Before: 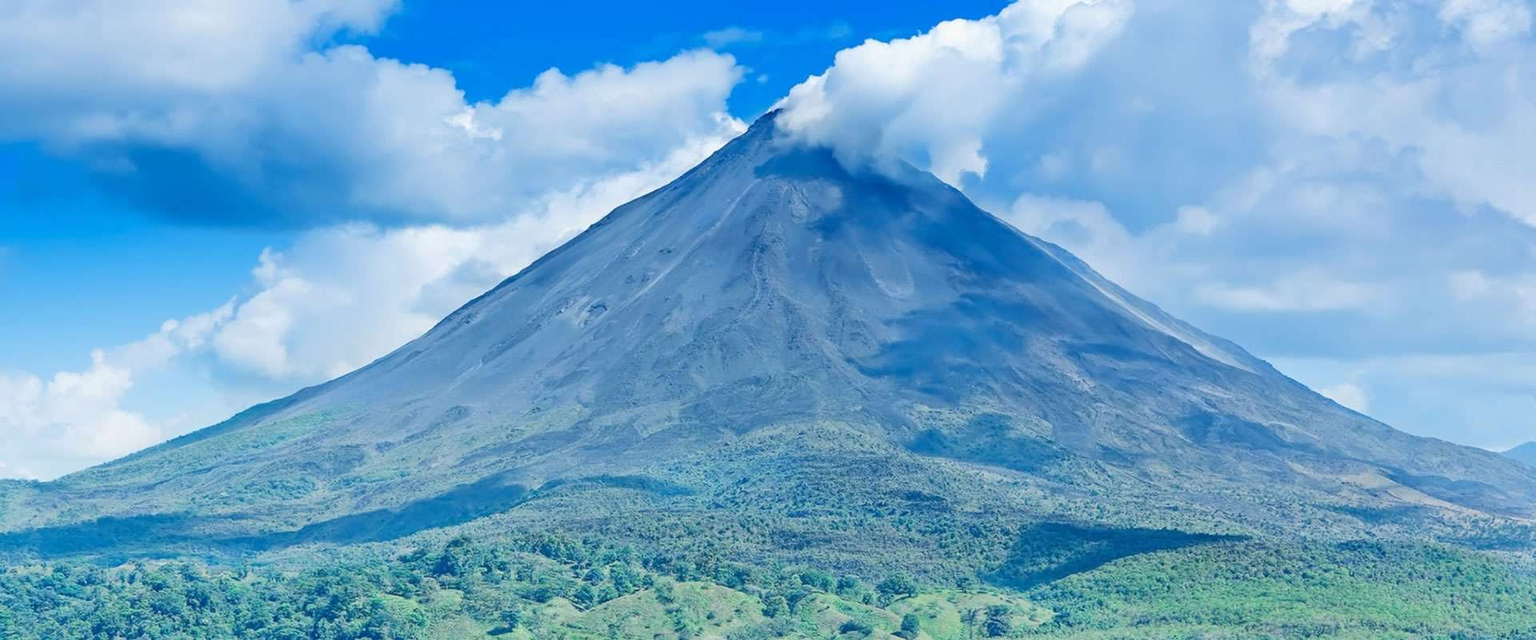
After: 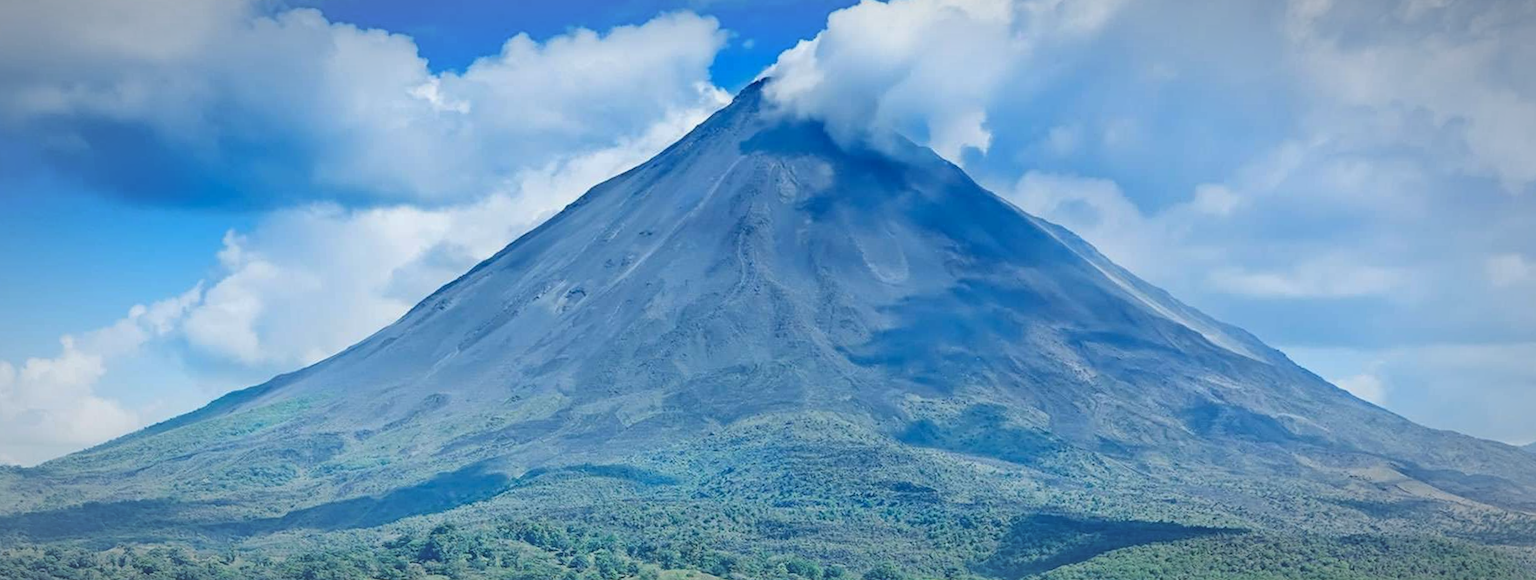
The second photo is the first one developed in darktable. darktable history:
rotate and perspective: rotation 0.074°, lens shift (vertical) 0.096, lens shift (horizontal) -0.041, crop left 0.043, crop right 0.952, crop top 0.024, crop bottom 0.979
vignetting: fall-off radius 70%, automatic ratio true
white balance: red 0.986, blue 1.01
crop and rotate: top 5.609%, bottom 5.609%
exposure: black level correction 0.001, exposure -0.125 EV, compensate exposure bias true, compensate highlight preservation false
